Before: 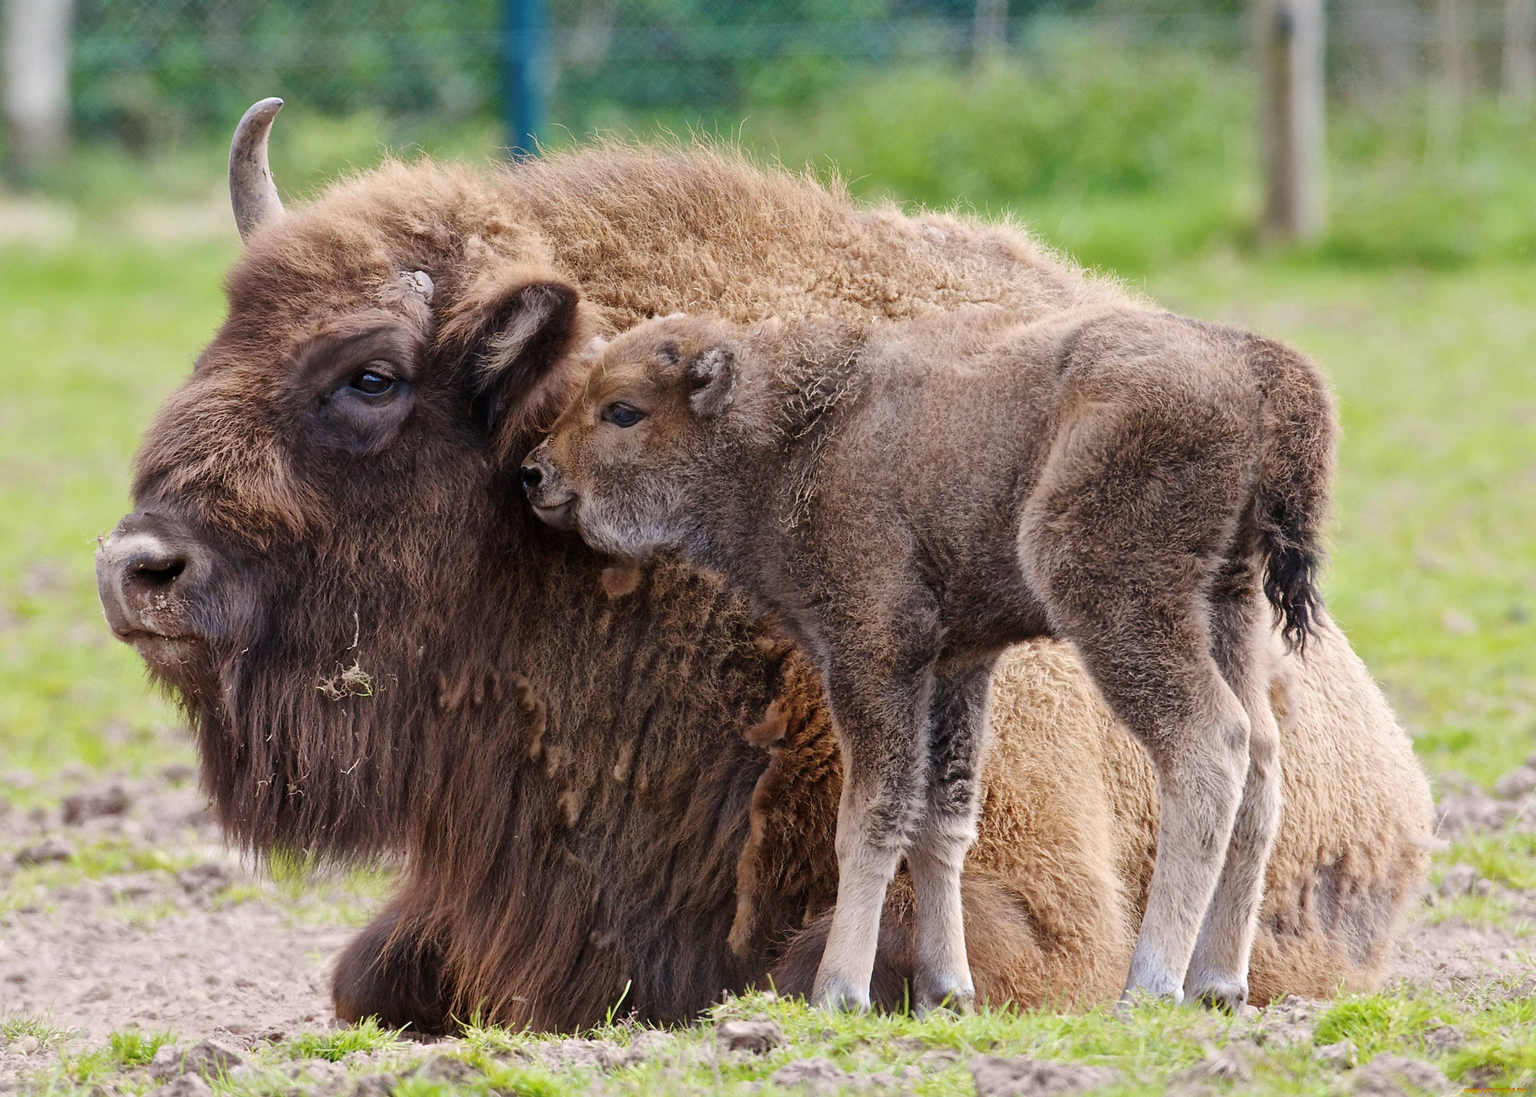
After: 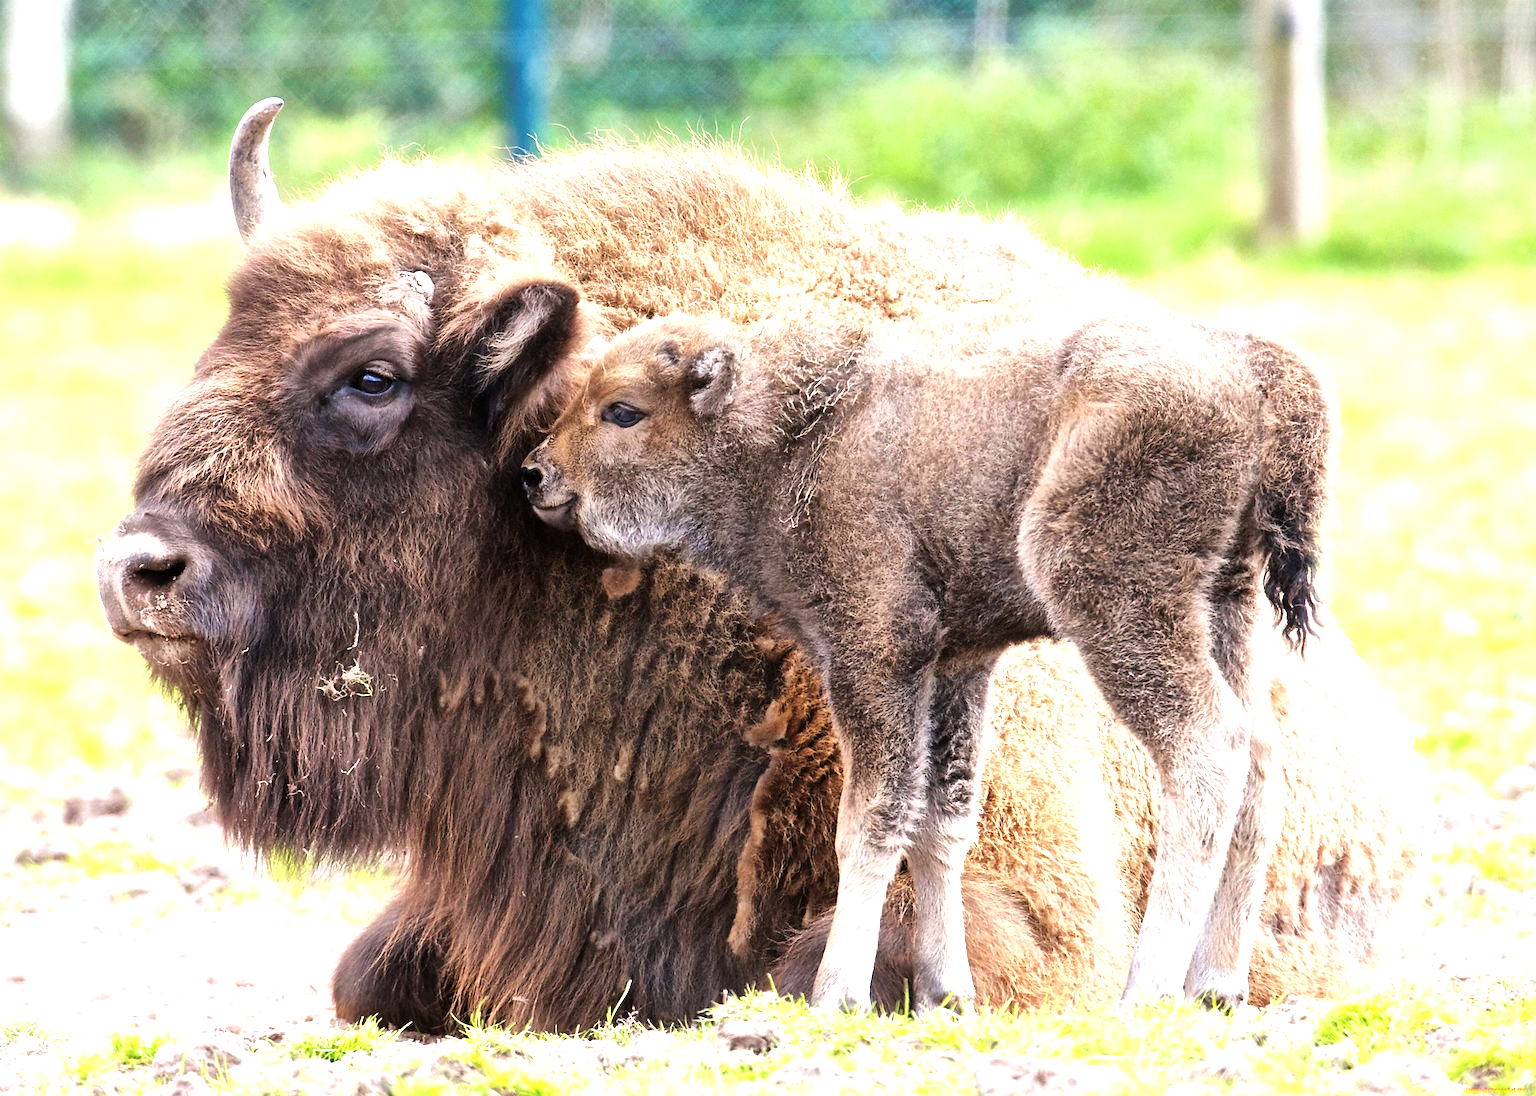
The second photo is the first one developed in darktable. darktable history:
tone equalizer: -8 EV -0.734 EV, -7 EV -0.723 EV, -6 EV -0.633 EV, -5 EV -0.366 EV, -3 EV 0.372 EV, -2 EV 0.6 EV, -1 EV 0.676 EV, +0 EV 0.752 EV, mask exposure compensation -0.491 EV
exposure: black level correction 0, exposure 0.696 EV, compensate highlight preservation false
